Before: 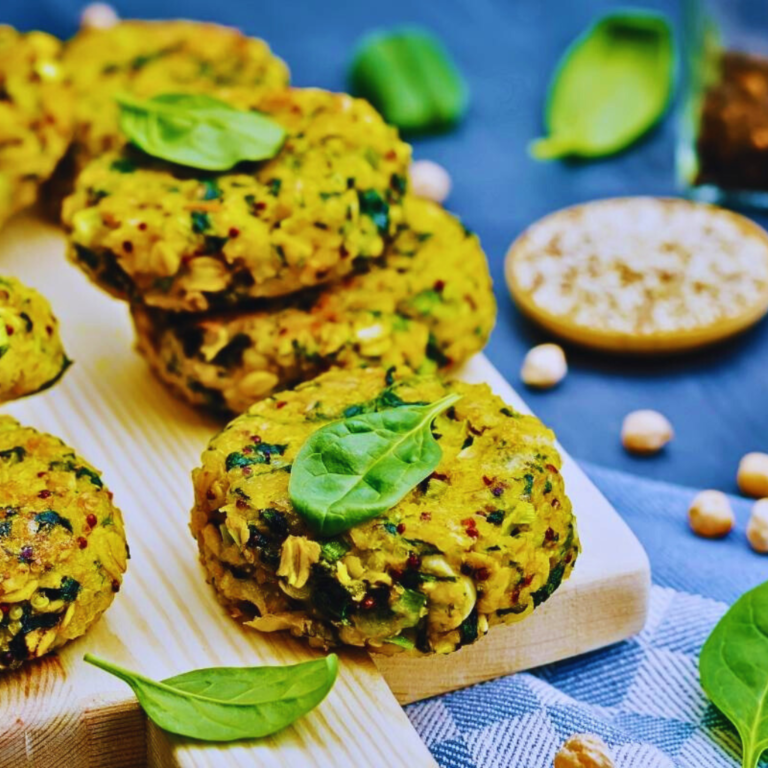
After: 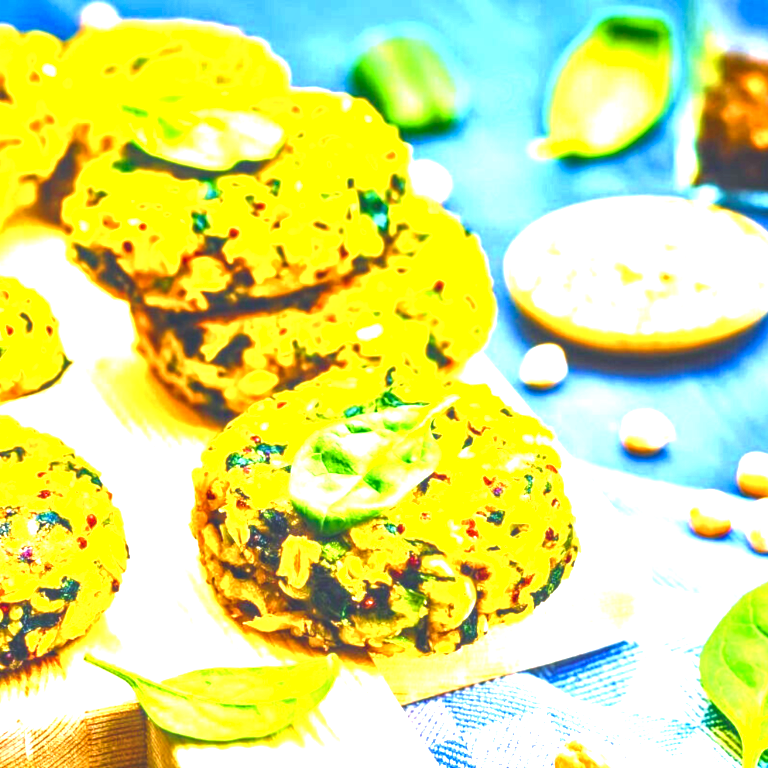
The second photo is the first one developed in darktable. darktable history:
color balance rgb: shadows lift › chroma 4.21%, shadows lift › hue 252.22°, highlights gain › chroma 1.36%, highlights gain › hue 50.24°, perceptual saturation grading › mid-tones 6.33%, perceptual saturation grading › shadows 72.44%, perceptual brilliance grading › highlights 11.59%, contrast 5.05%
exposure: black level correction 0, exposure 1.9 EV, compensate highlight preservation false
local contrast: on, module defaults
